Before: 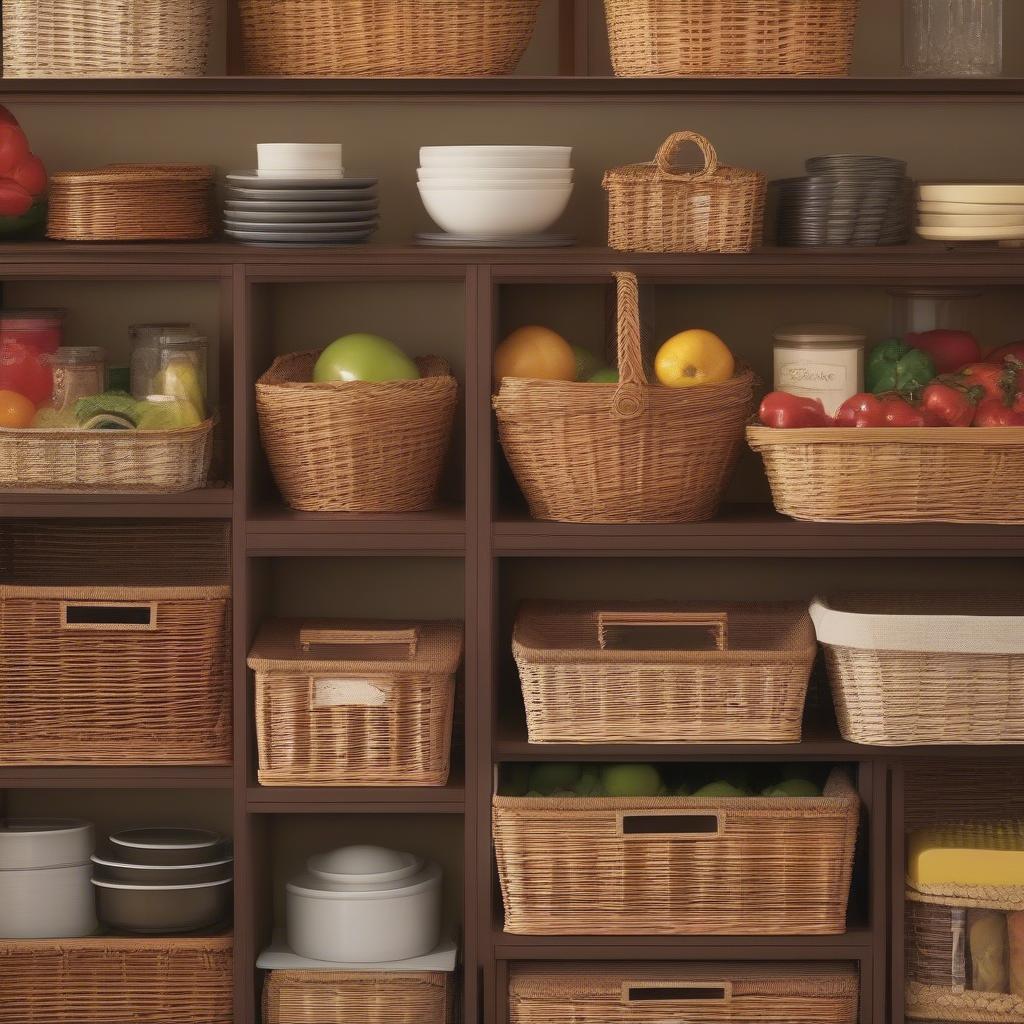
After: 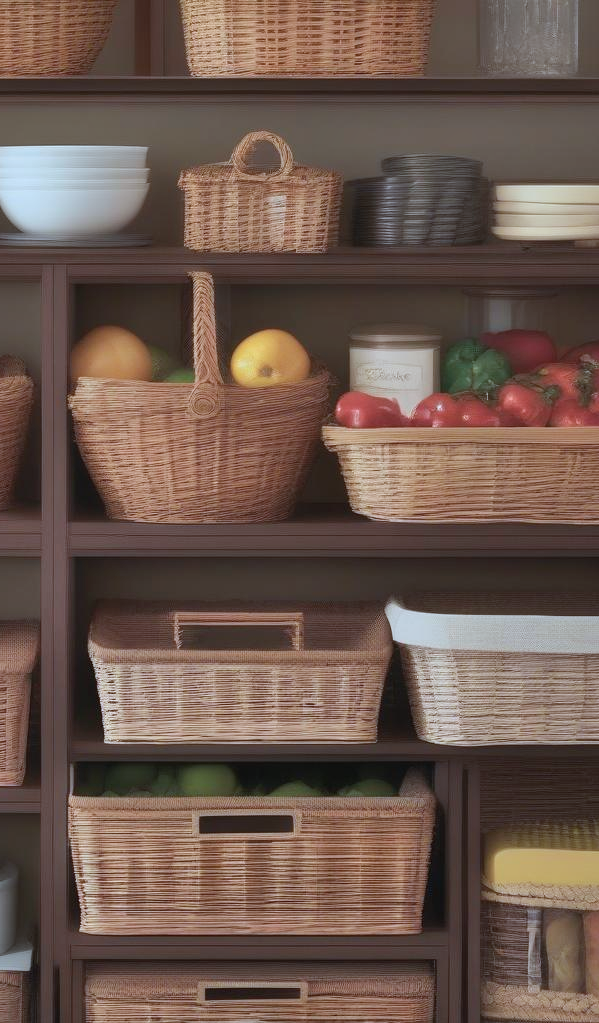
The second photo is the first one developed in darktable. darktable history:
shadows and highlights: shadows 58.92, highlights -60.3, soften with gaussian
color correction: highlights a* -9.03, highlights b* -22.35
crop: left 41.483%
